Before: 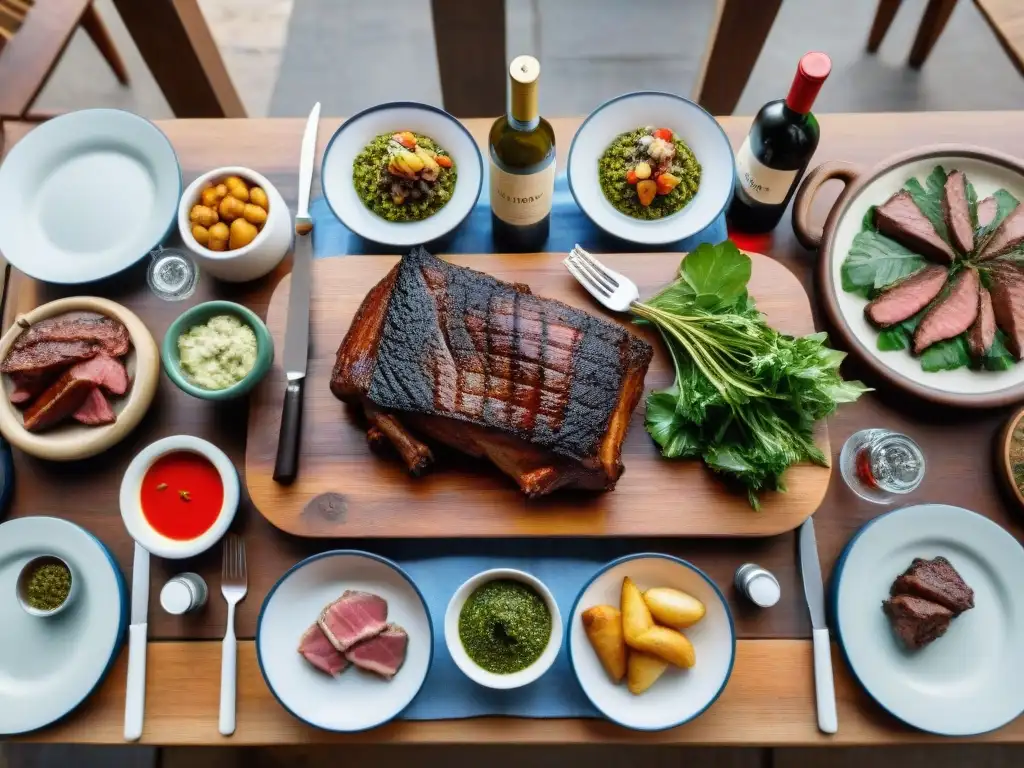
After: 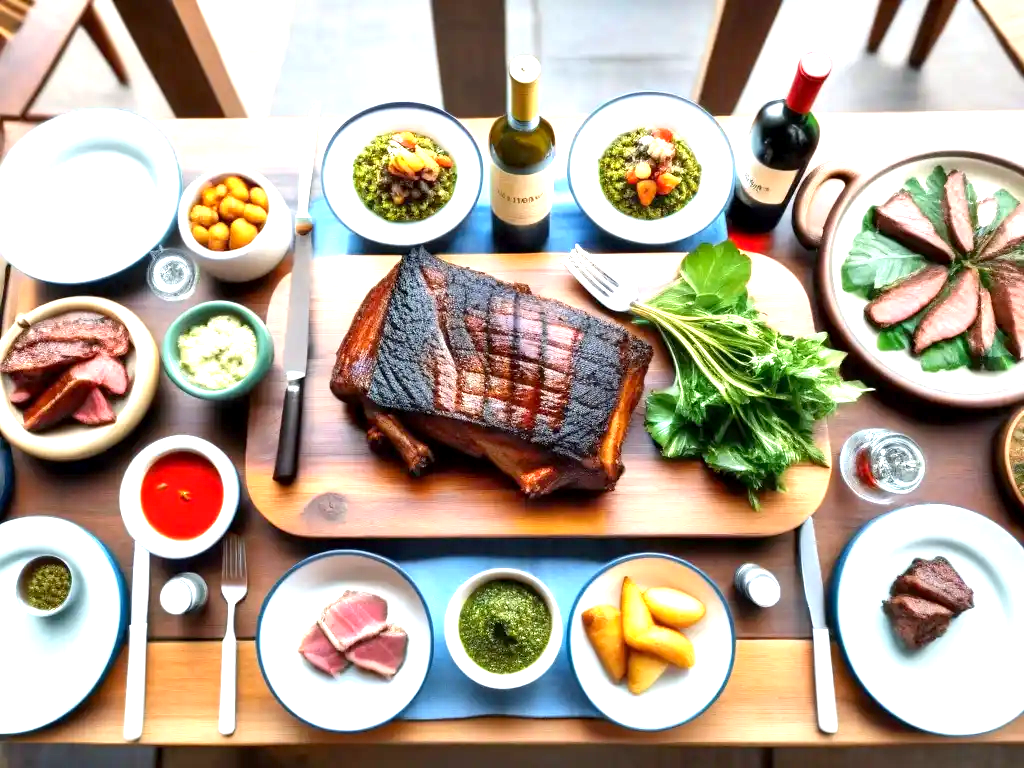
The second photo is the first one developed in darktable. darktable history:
exposure: black level correction 0.002, exposure 1.311 EV, compensate highlight preservation false
